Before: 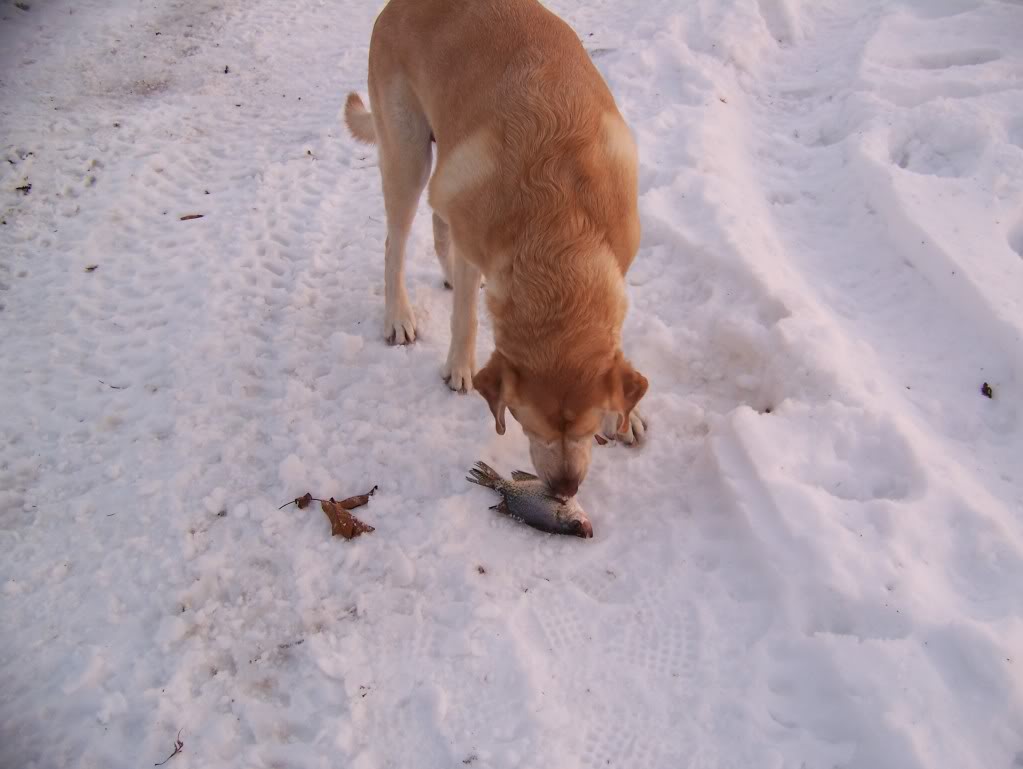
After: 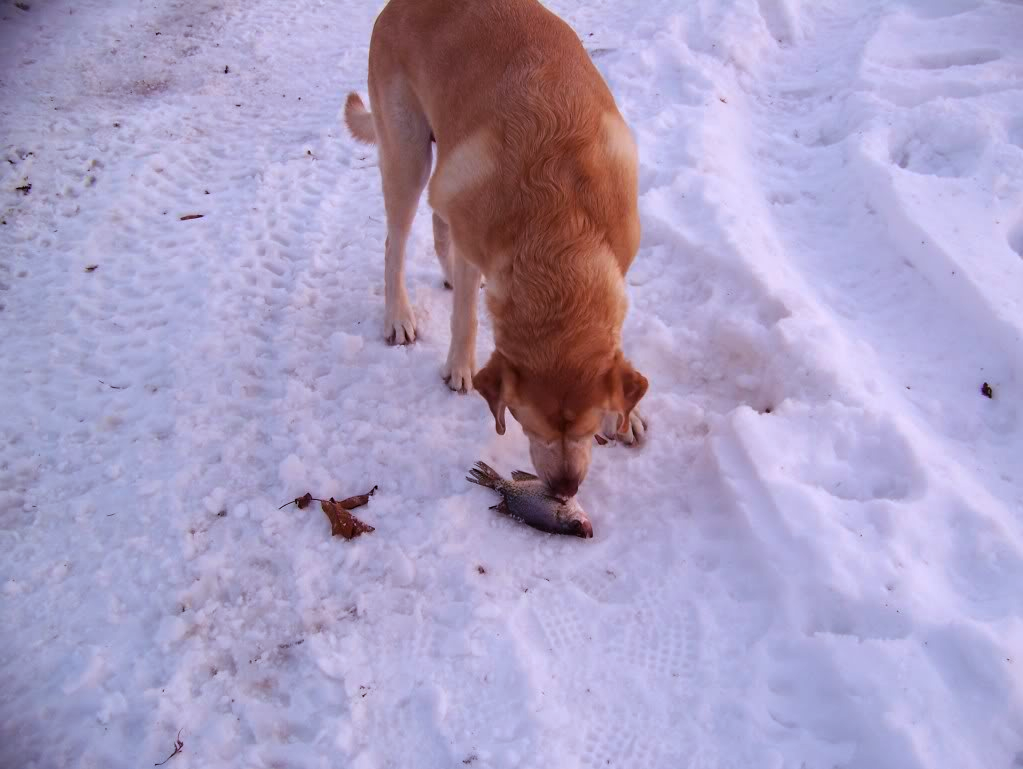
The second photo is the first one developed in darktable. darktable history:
color calibration: x 0.372, y 0.386, temperature 4285.52 K, saturation algorithm version 1 (2020)
color balance rgb: power › luminance -7.873%, power › chroma 1.348%, power › hue 330.33°, perceptual saturation grading › global saturation 1.406%, perceptual saturation grading › highlights -2.096%, perceptual saturation grading › mid-tones 4.636%, perceptual saturation grading › shadows 8.825%, global vibrance 35.632%, contrast 9.93%
